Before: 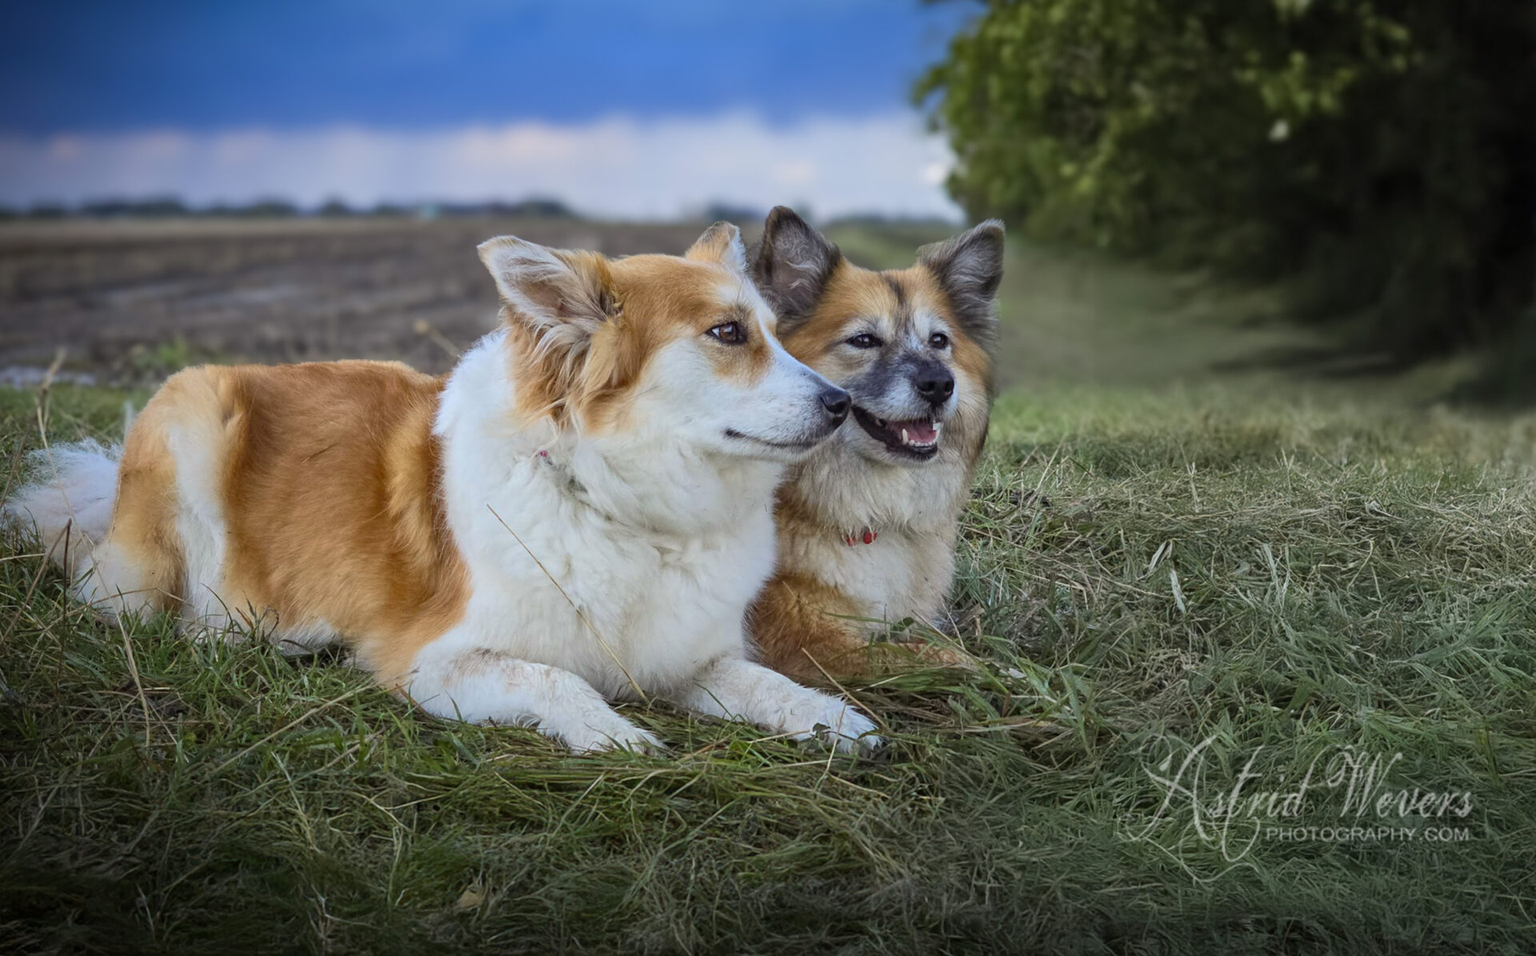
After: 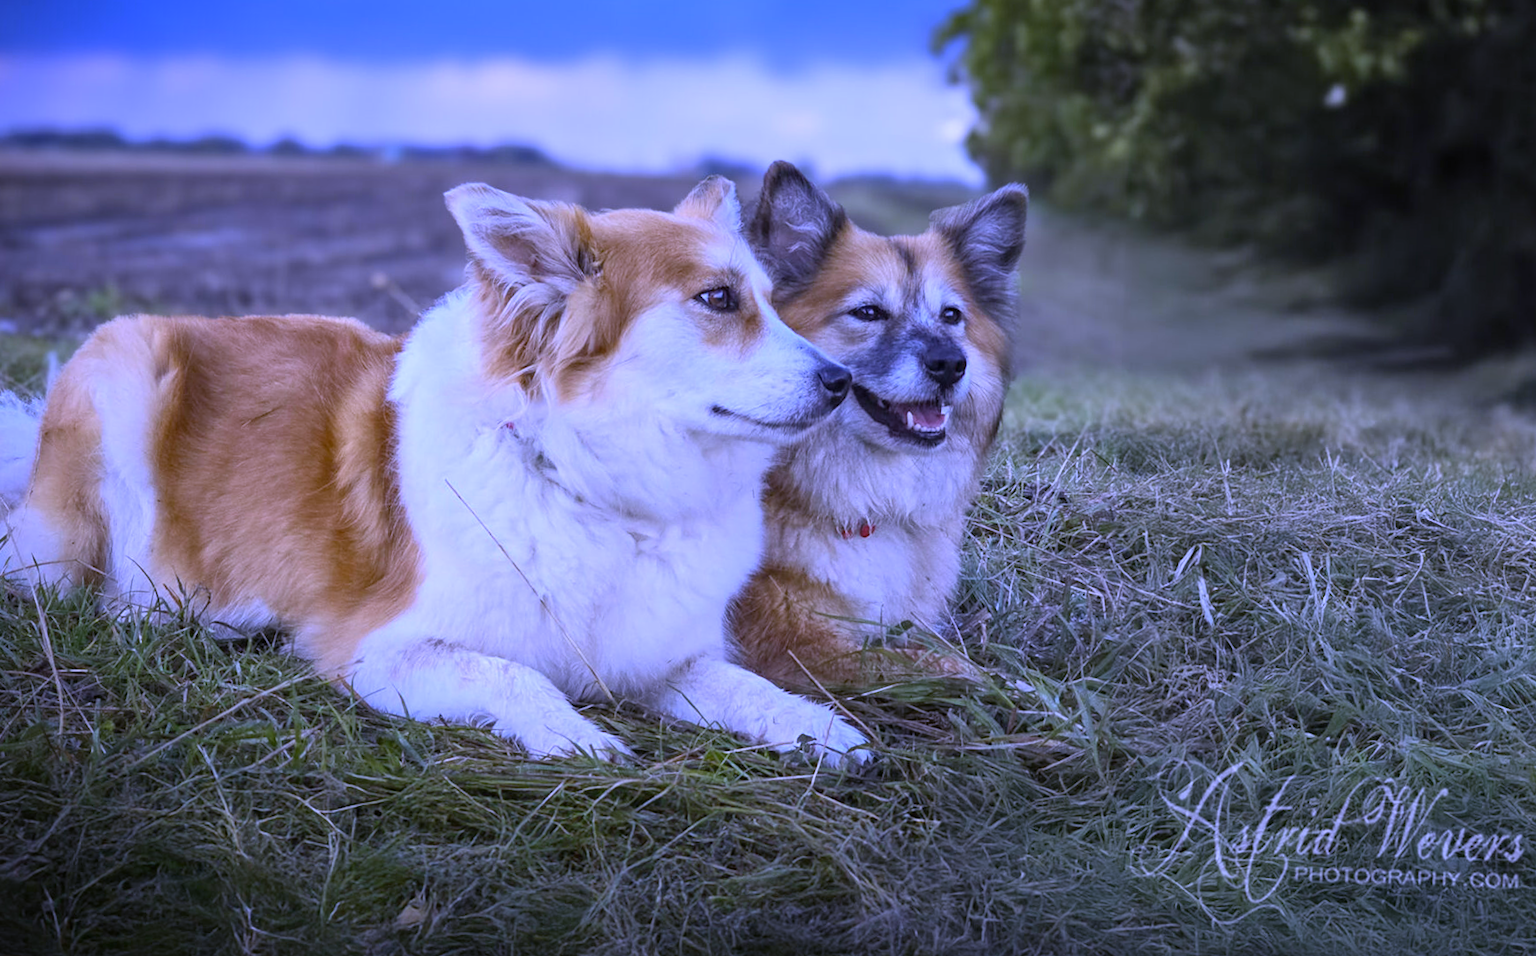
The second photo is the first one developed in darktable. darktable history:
crop and rotate: angle -1.96°, left 3.097%, top 4.154%, right 1.586%, bottom 0.529%
color correction: highlights a* 0.003, highlights b* -0.283
white balance: red 0.98, blue 1.61
